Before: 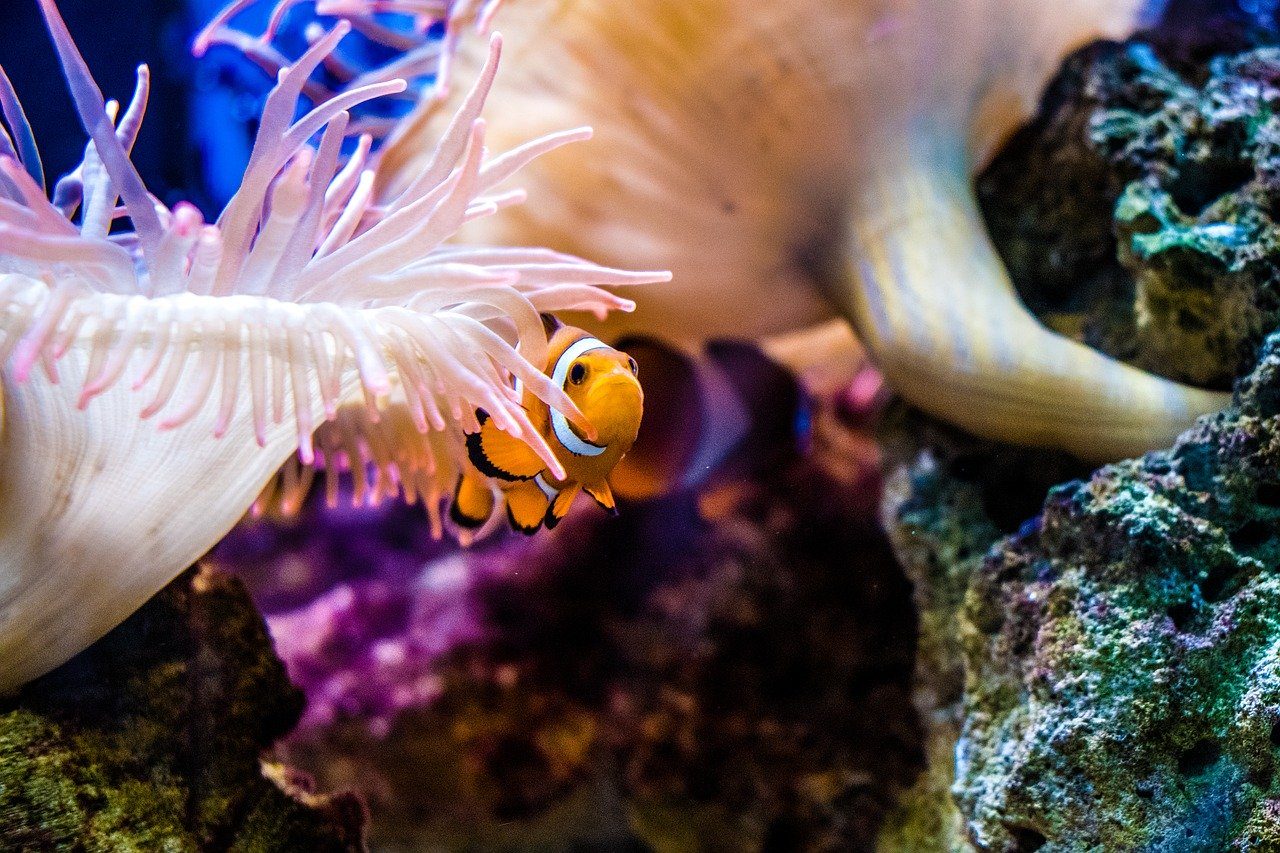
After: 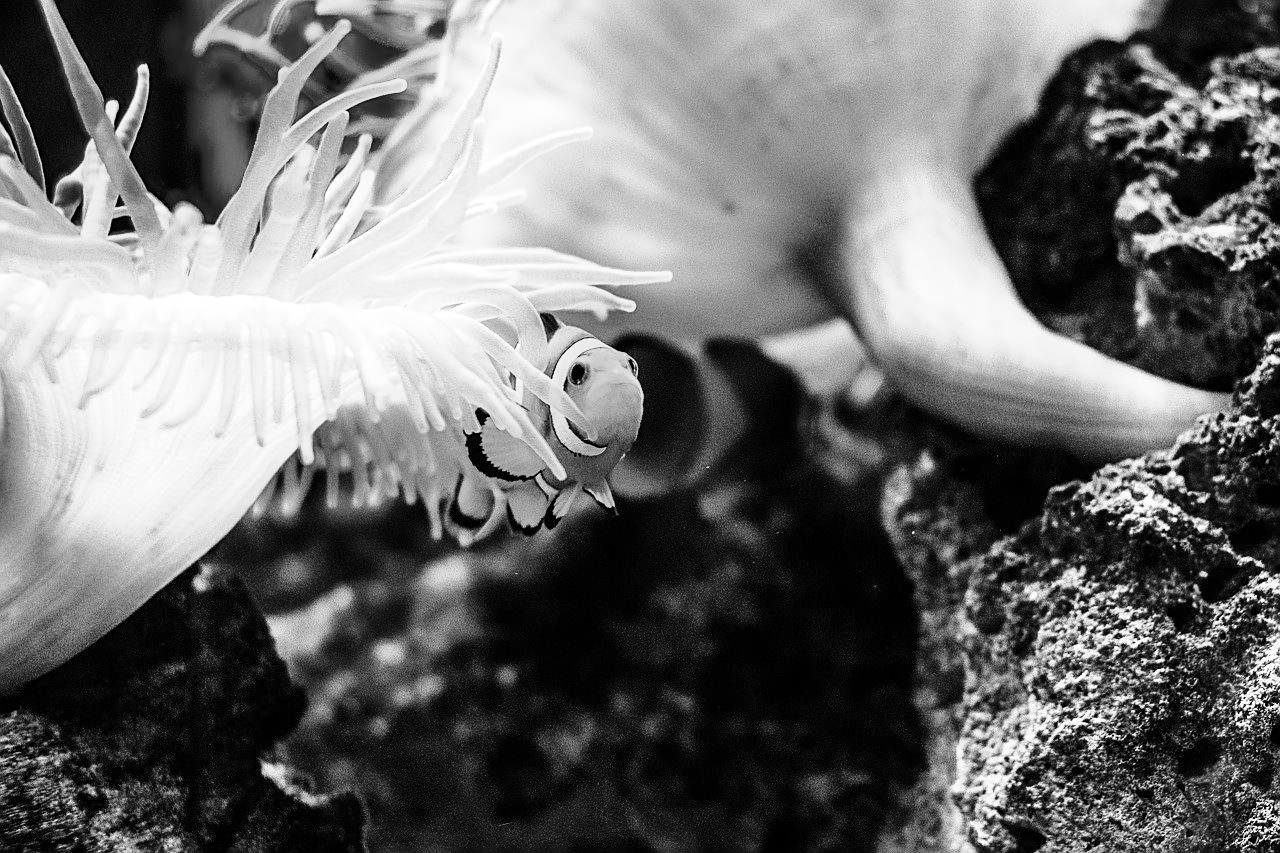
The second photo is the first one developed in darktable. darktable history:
base curve: curves: ch0 [(0, 0) (0.04, 0.03) (0.133, 0.232) (0.448, 0.748) (0.843, 0.968) (1, 1)], preserve colors none
sharpen: on, module defaults
monochrome: size 1
